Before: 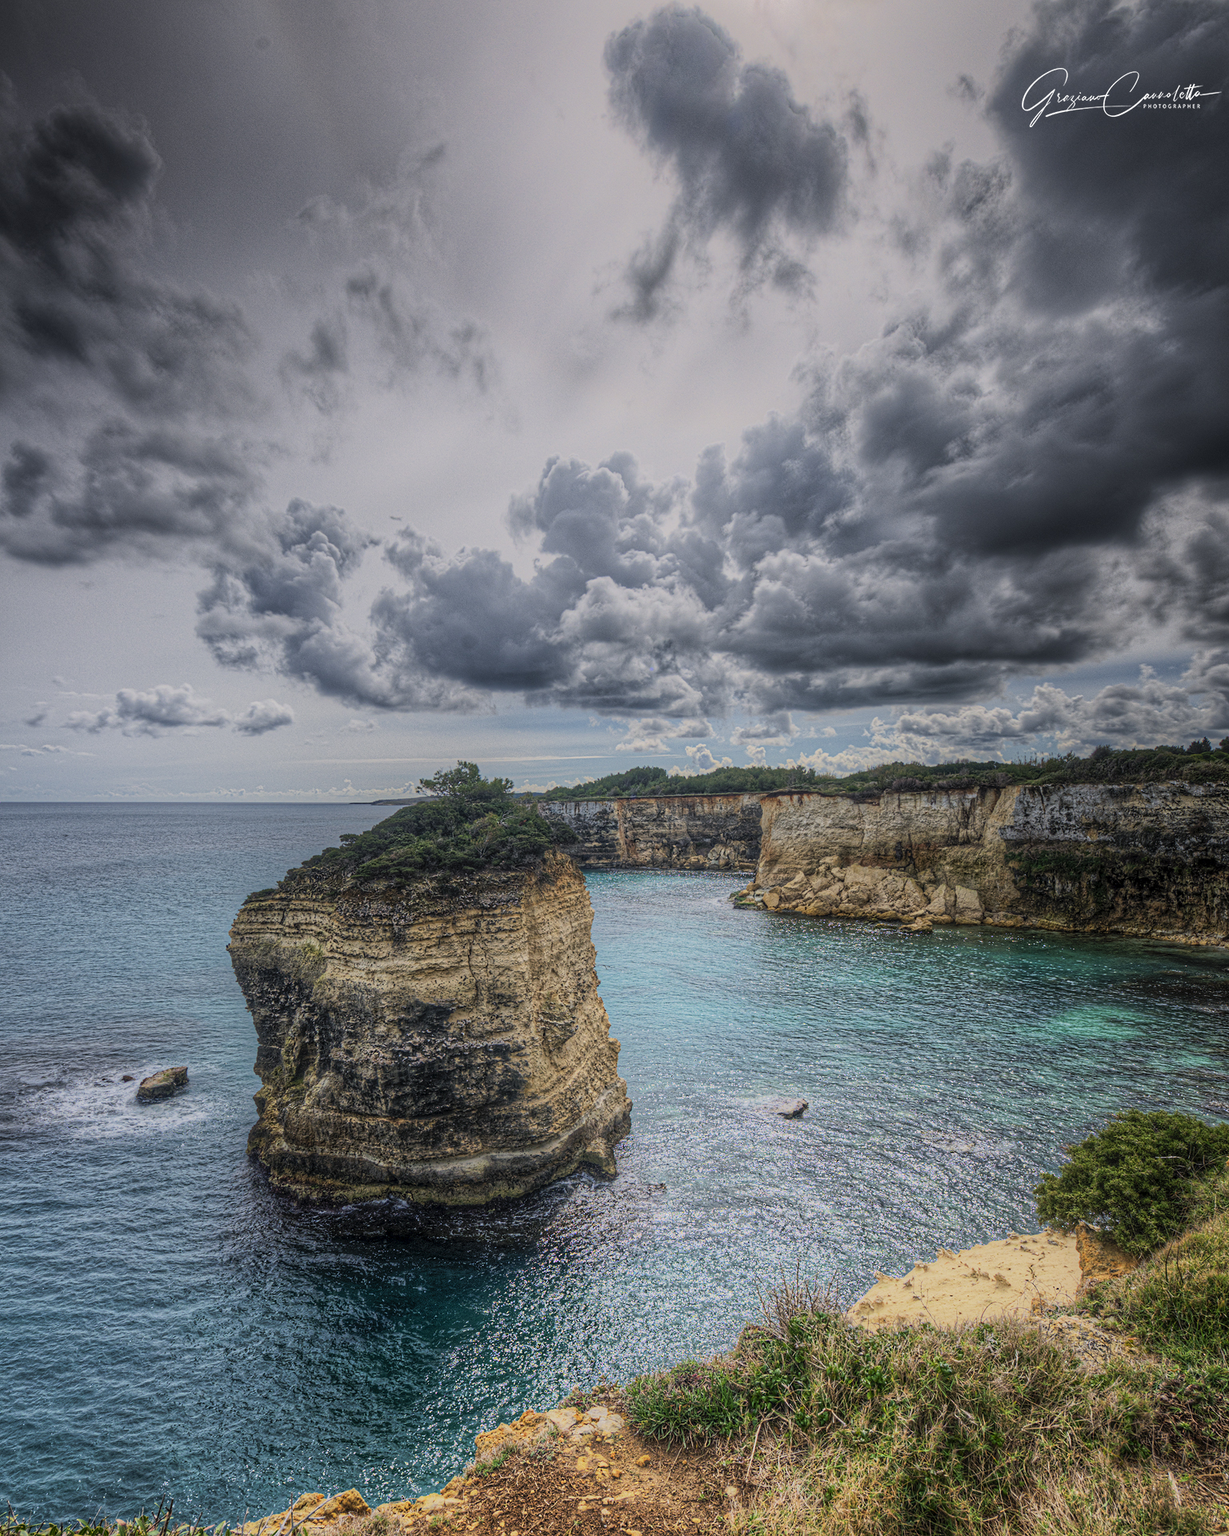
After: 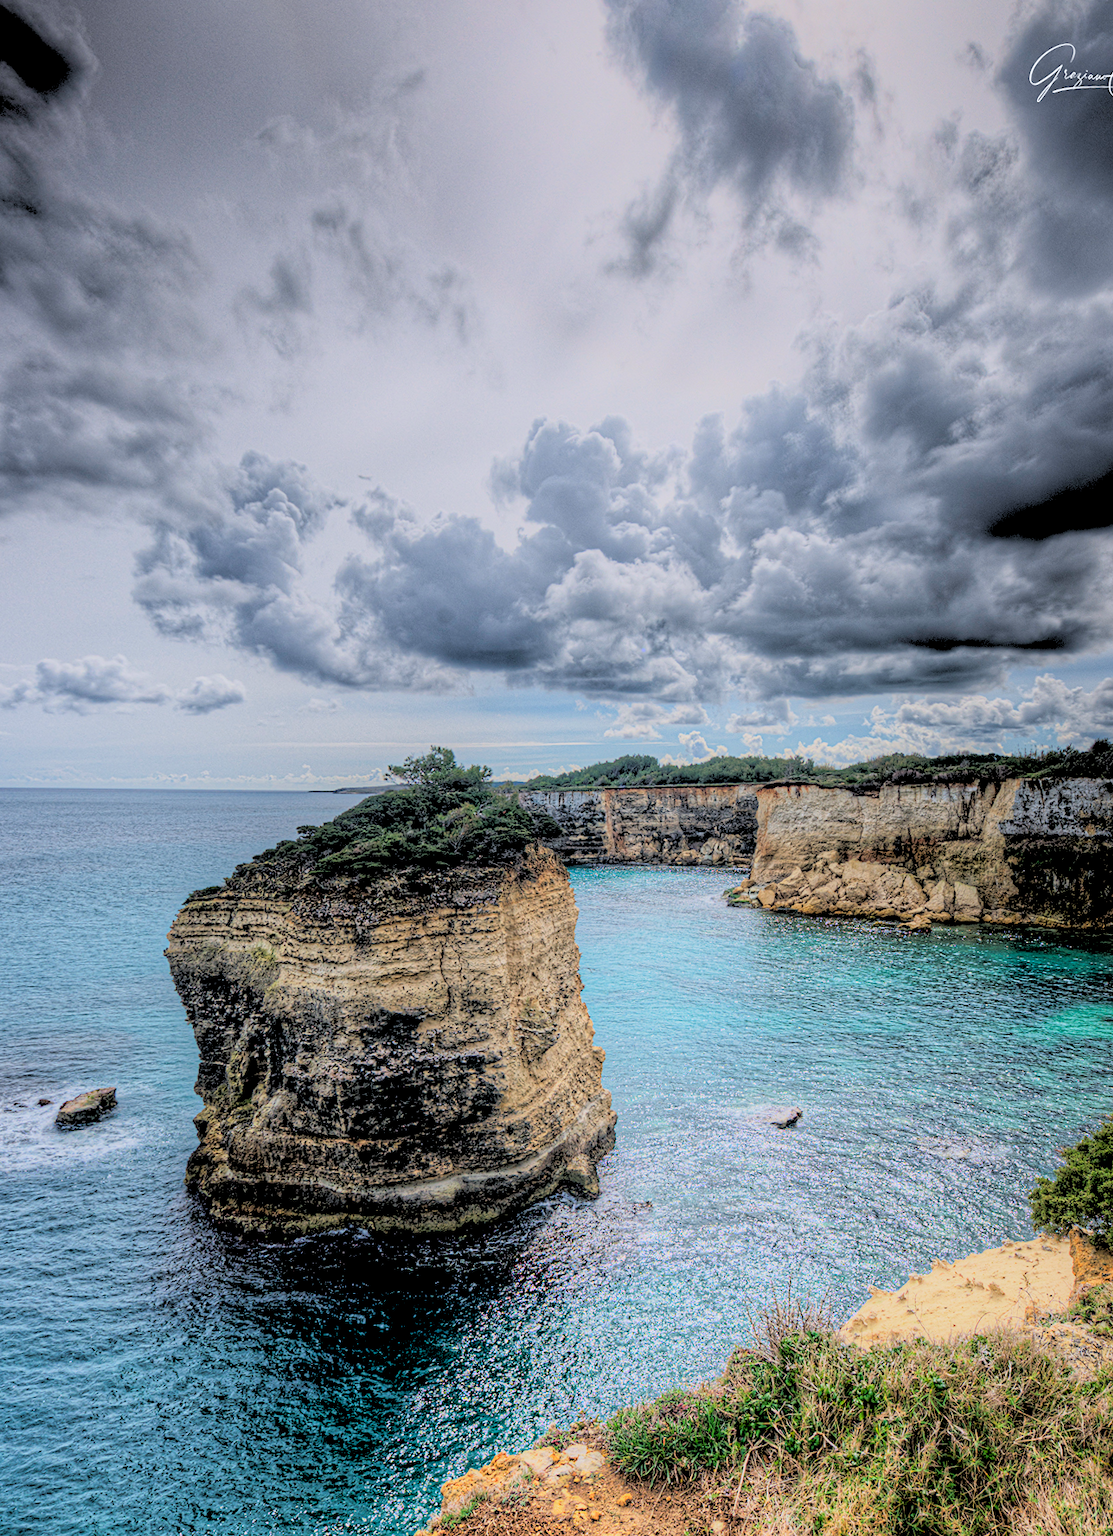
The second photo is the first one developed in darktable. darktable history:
white balance: red 0.983, blue 1.036
rotate and perspective: rotation 0.679°, lens shift (horizontal) 0.136, crop left 0.009, crop right 0.991, crop top 0.078, crop bottom 0.95
rgb levels: levels [[0.027, 0.429, 0.996], [0, 0.5, 1], [0, 0.5, 1]]
crop: left 8.026%, right 7.374%
